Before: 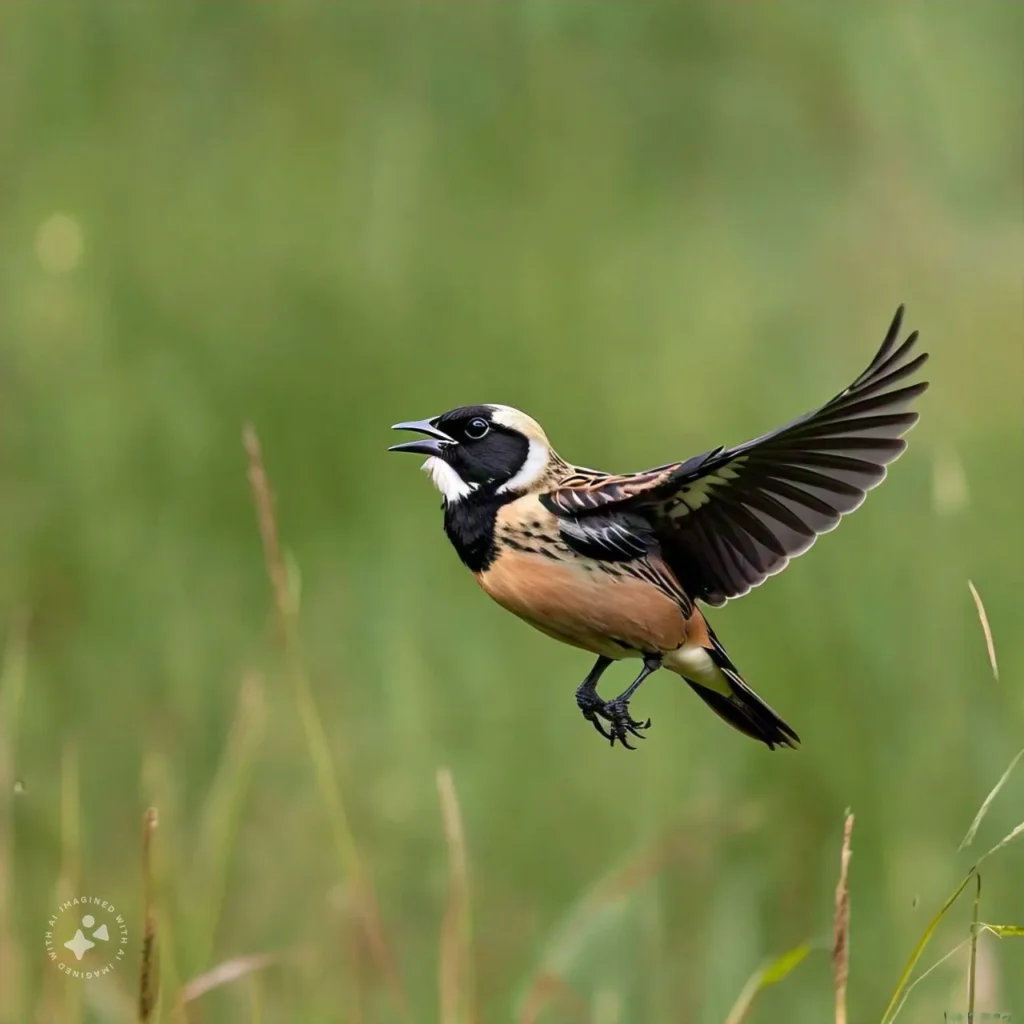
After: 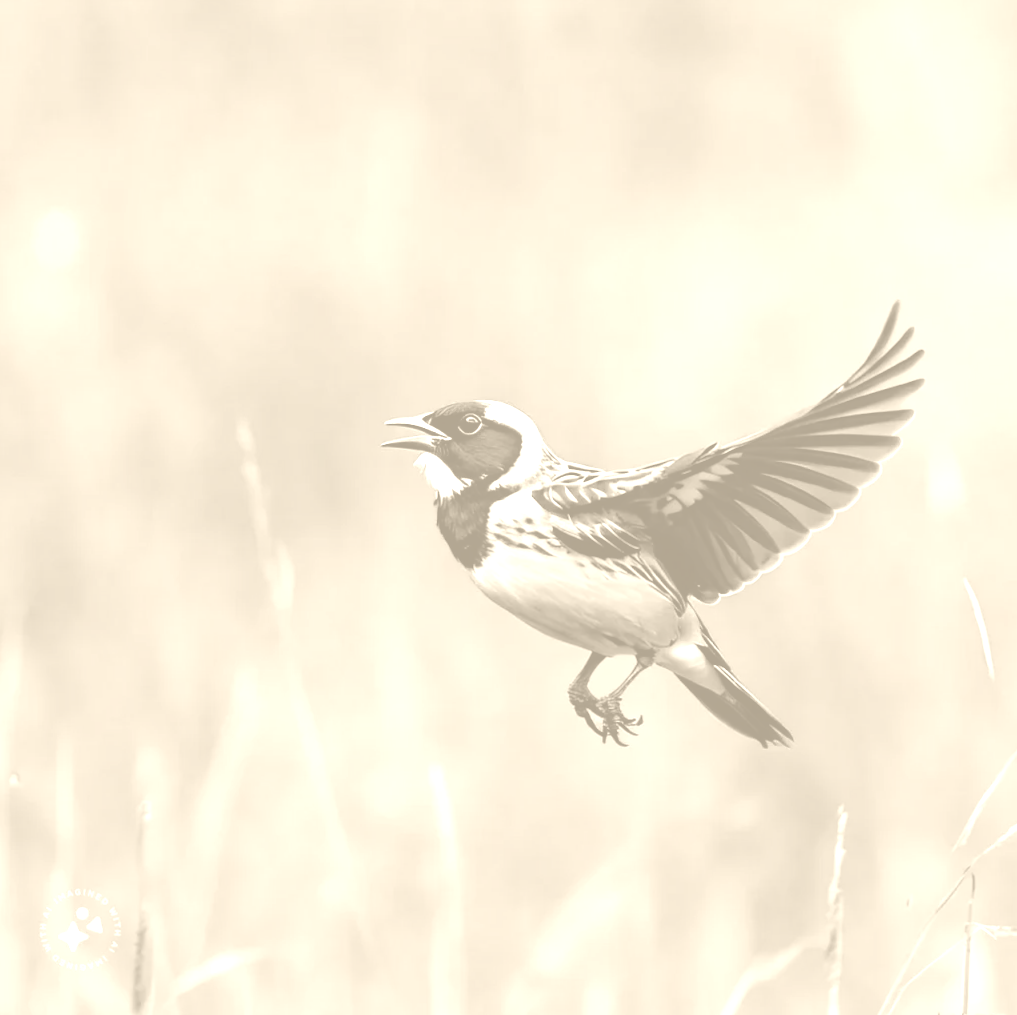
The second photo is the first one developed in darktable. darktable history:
color balance rgb: shadows lift › luminance -20%, power › hue 72.24°, highlights gain › luminance 15%, global offset › hue 171.6°, perceptual saturation grading › highlights -15%, perceptual saturation grading › shadows 25%, global vibrance 30%, contrast 10%
colorize: hue 36°, saturation 71%, lightness 80.79%
rotate and perspective: rotation 0.192°, lens shift (horizontal) -0.015, crop left 0.005, crop right 0.996, crop top 0.006, crop bottom 0.99
